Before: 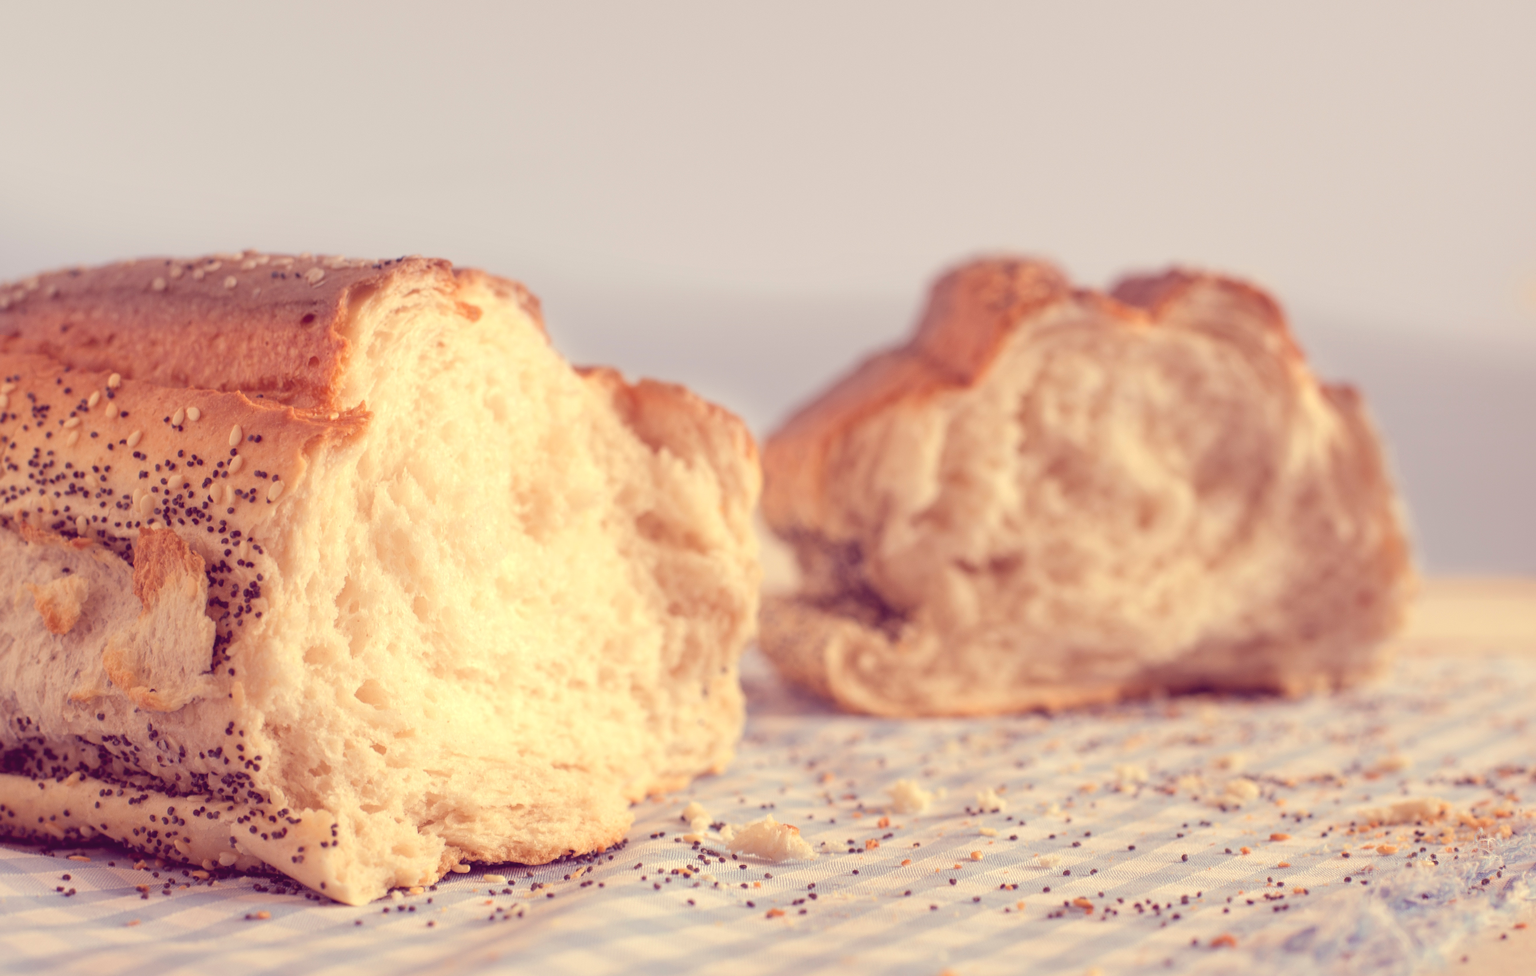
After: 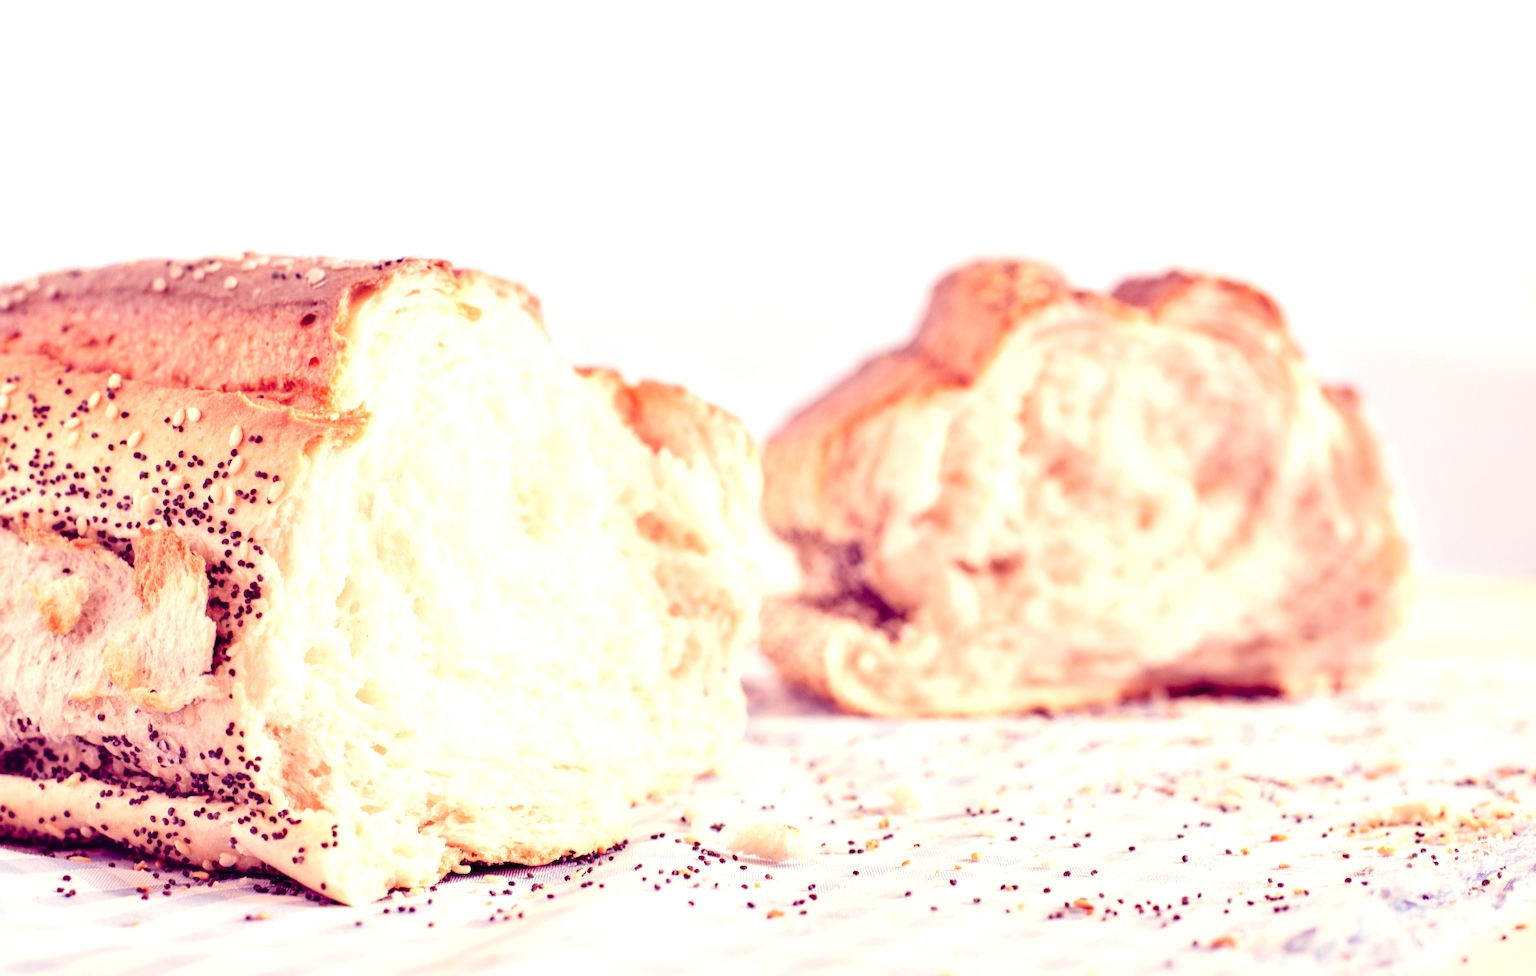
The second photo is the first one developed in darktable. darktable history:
exposure: exposure 0.991 EV, compensate exposure bias true, compensate highlight preservation false
tone curve: curves: ch0 [(0, 0) (0.004, 0.001) (0.133, 0.112) (0.325, 0.362) (0.832, 0.893) (1, 1)], preserve colors none
contrast equalizer: y [[0.6 ×6], [0.55 ×6], [0 ×6], [0 ×6], [0 ×6]]
